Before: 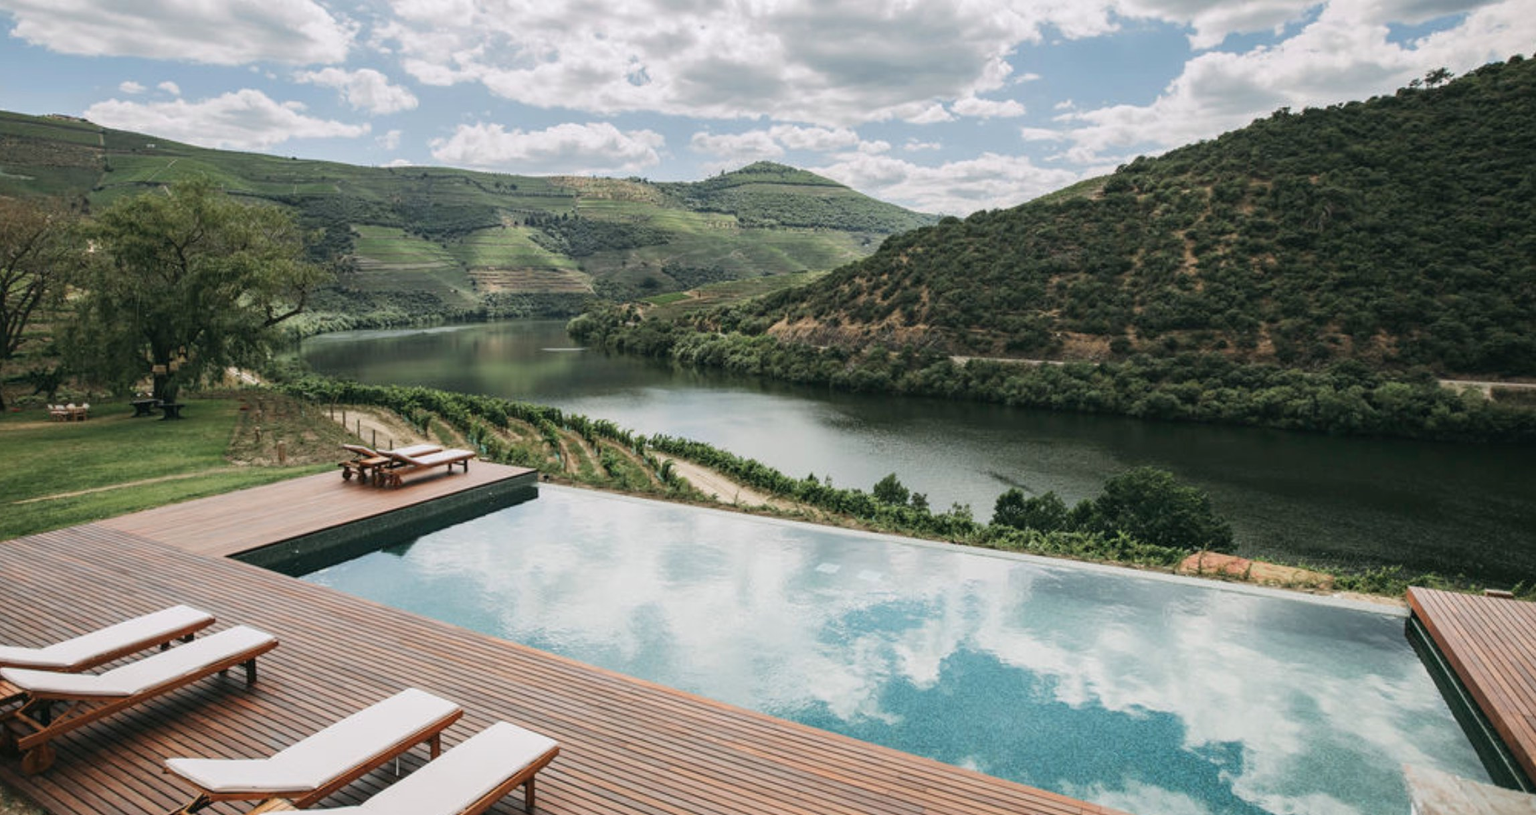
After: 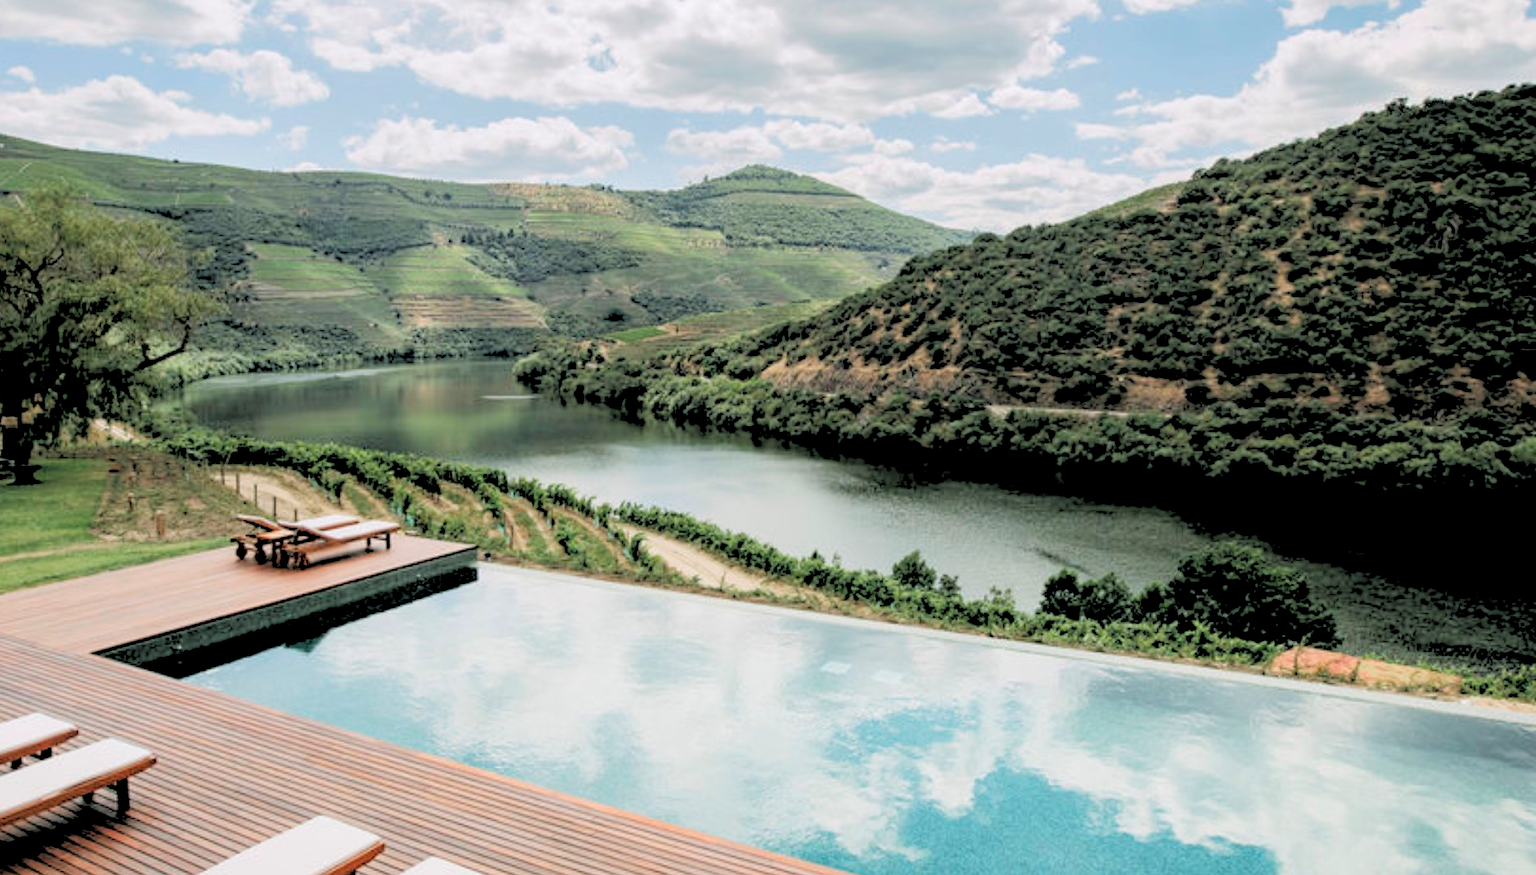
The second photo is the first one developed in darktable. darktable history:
crop: left 9.929%, top 3.475%, right 9.188%, bottom 9.529%
contrast brightness saturation: saturation -0.05
rgb levels: levels [[0.027, 0.429, 0.996], [0, 0.5, 1], [0, 0.5, 1]]
